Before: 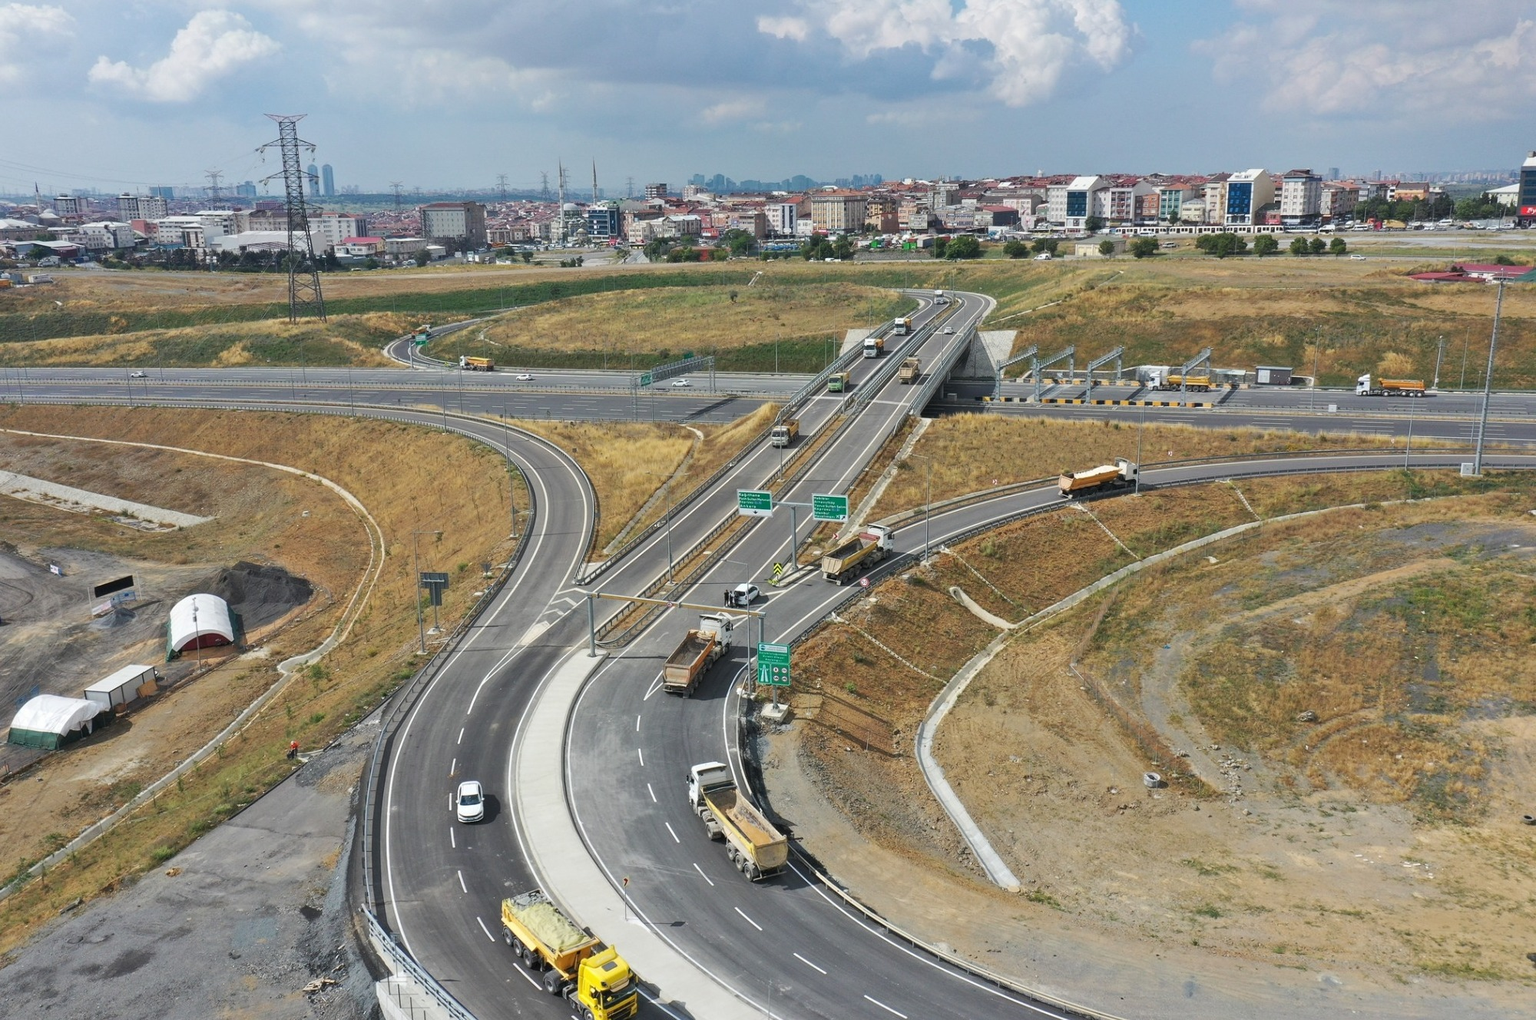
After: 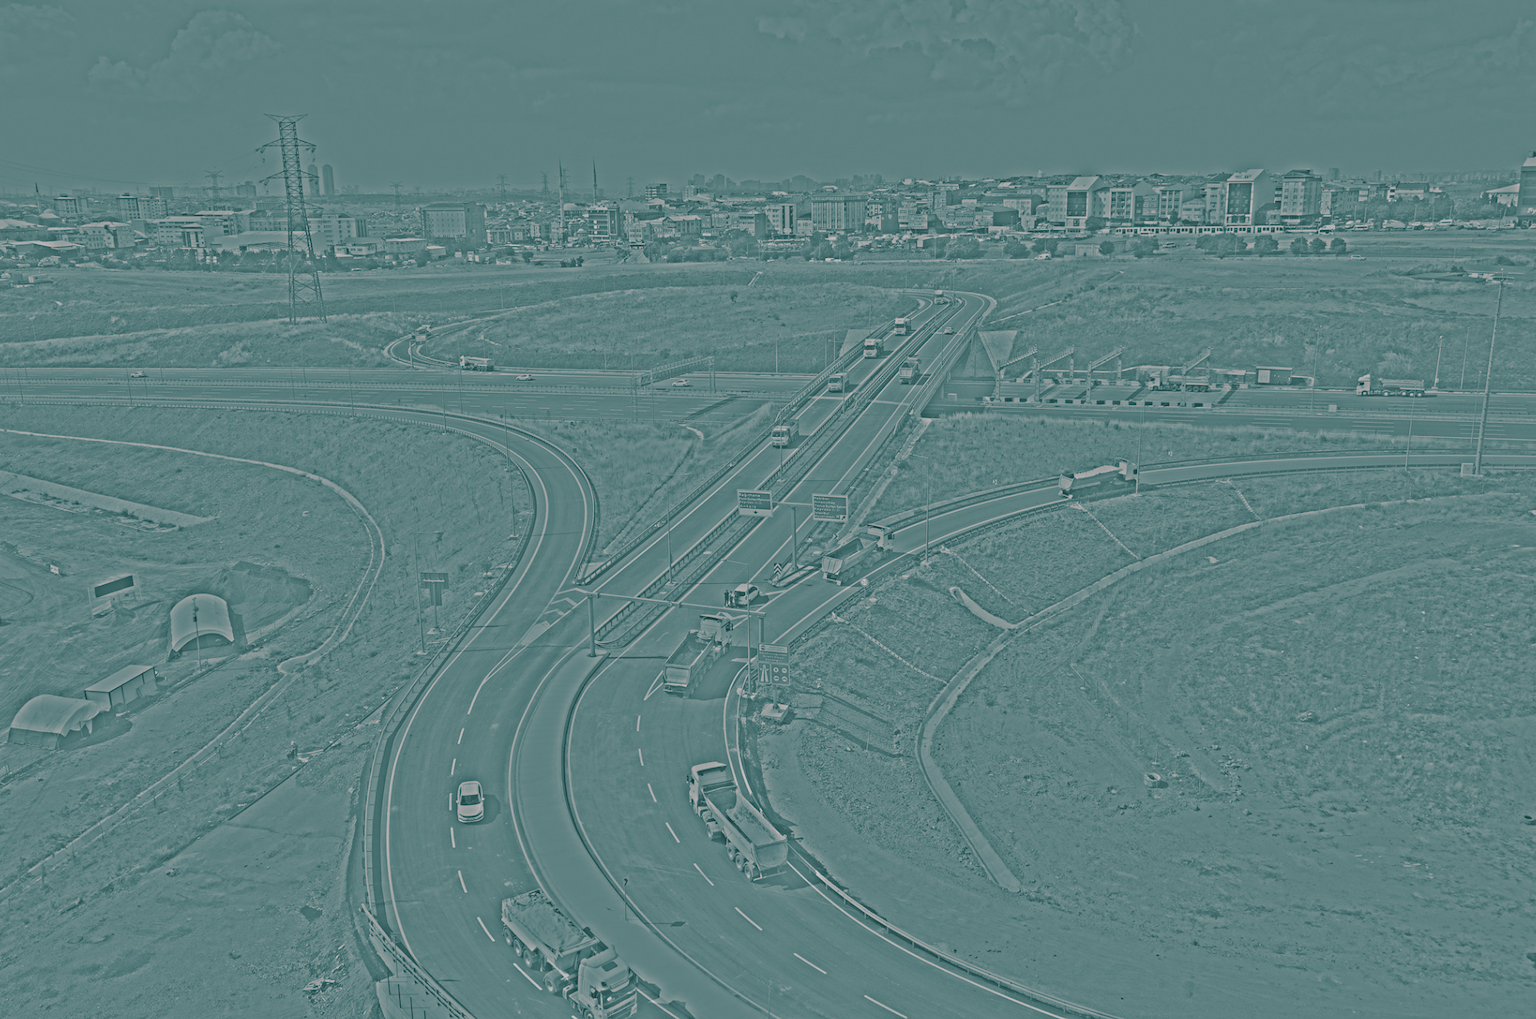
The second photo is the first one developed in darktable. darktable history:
highpass: sharpness 25.84%, contrast boost 14.94%
color calibration: illuminant Planckian (black body), x 0.351, y 0.352, temperature 4794.27 K
split-toning: shadows › hue 186.43°, highlights › hue 49.29°, compress 30.29%
